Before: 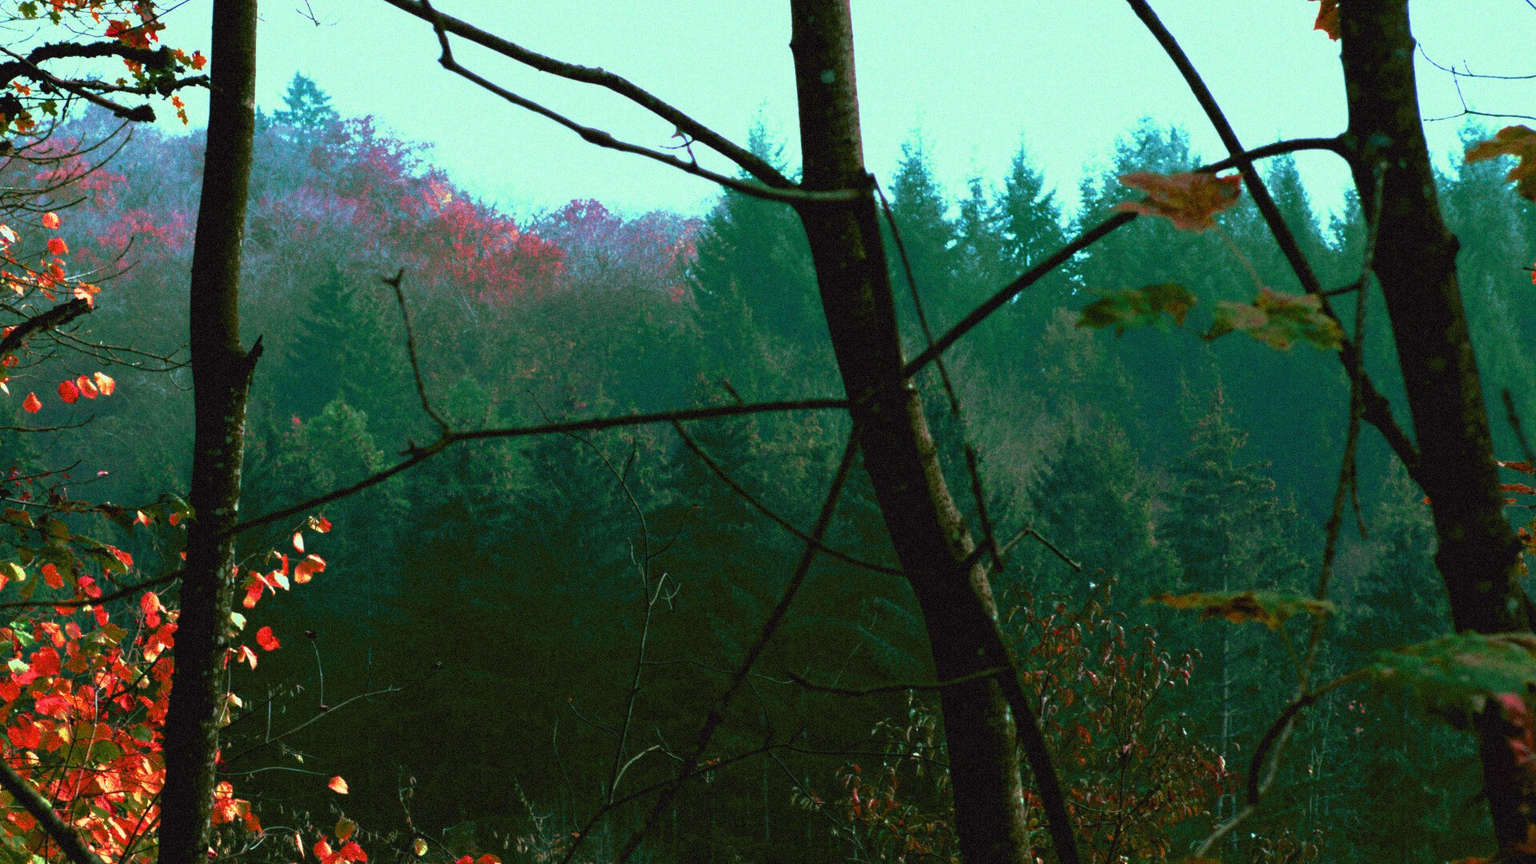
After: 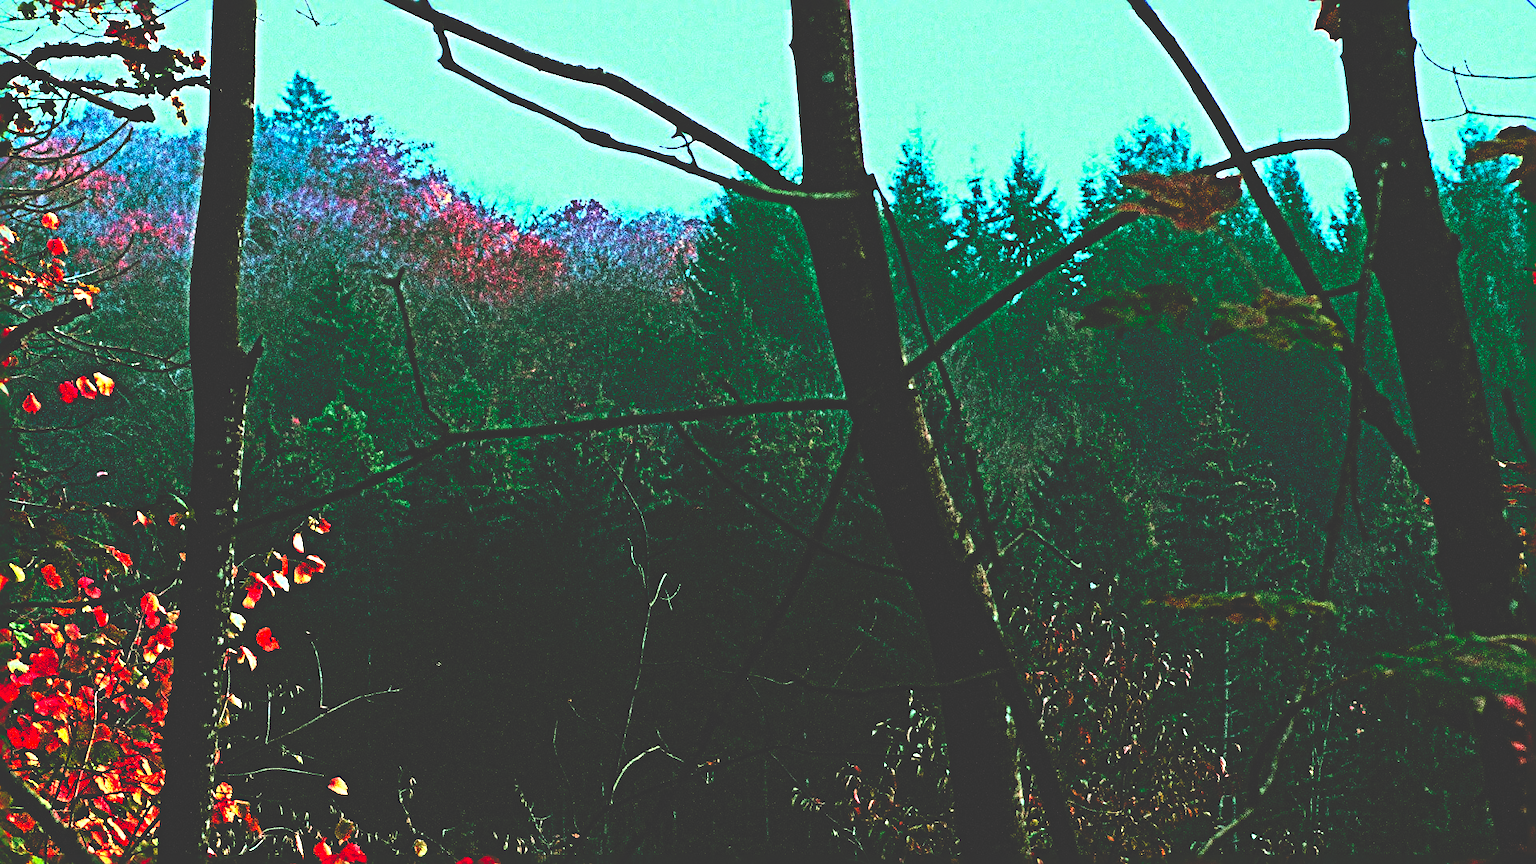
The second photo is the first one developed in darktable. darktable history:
contrast brightness saturation: contrast 0.24, brightness 0.258, saturation 0.391
sharpen: radius 6.275, amount 1.805, threshold 0.212
crop and rotate: left 0.096%, bottom 0.003%
base curve: curves: ch0 [(0, 0.02) (0.083, 0.036) (1, 1)], preserve colors none
